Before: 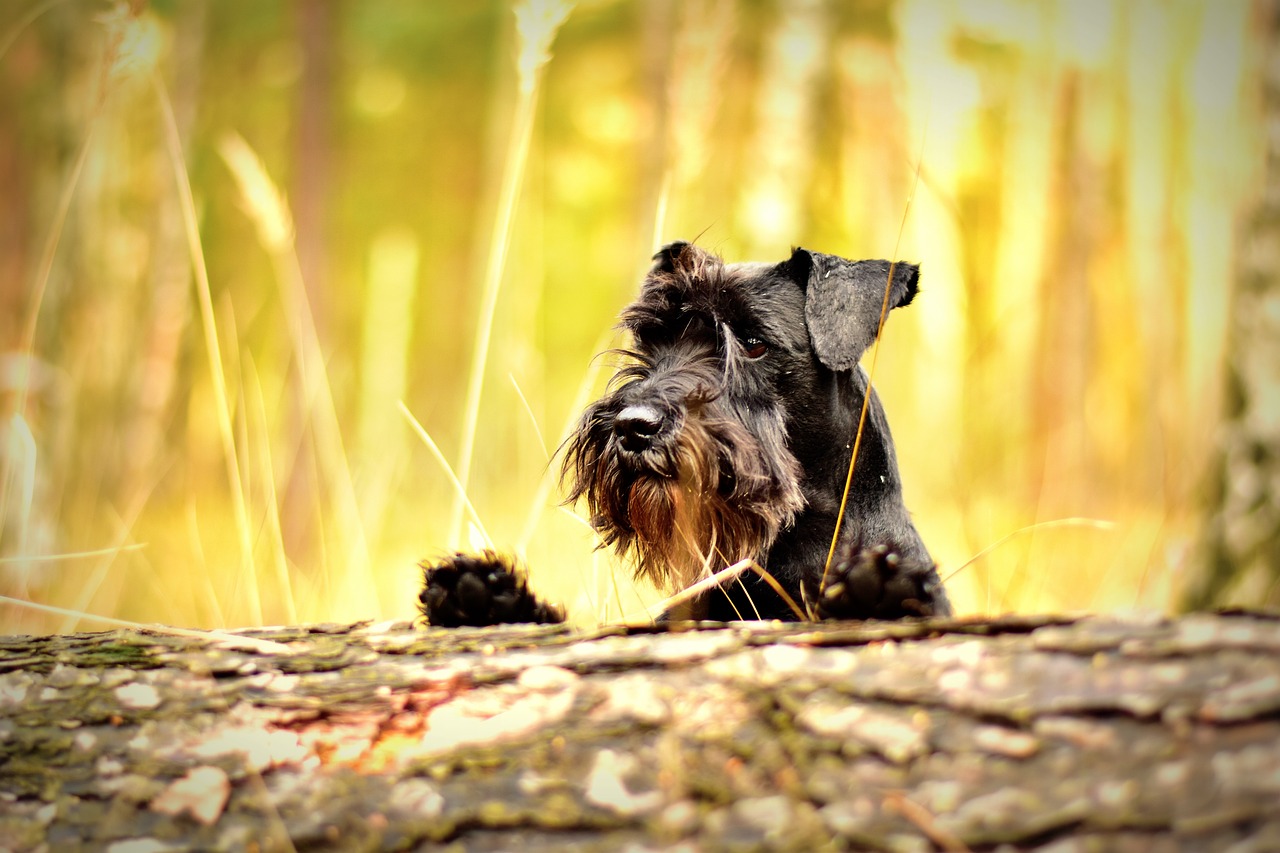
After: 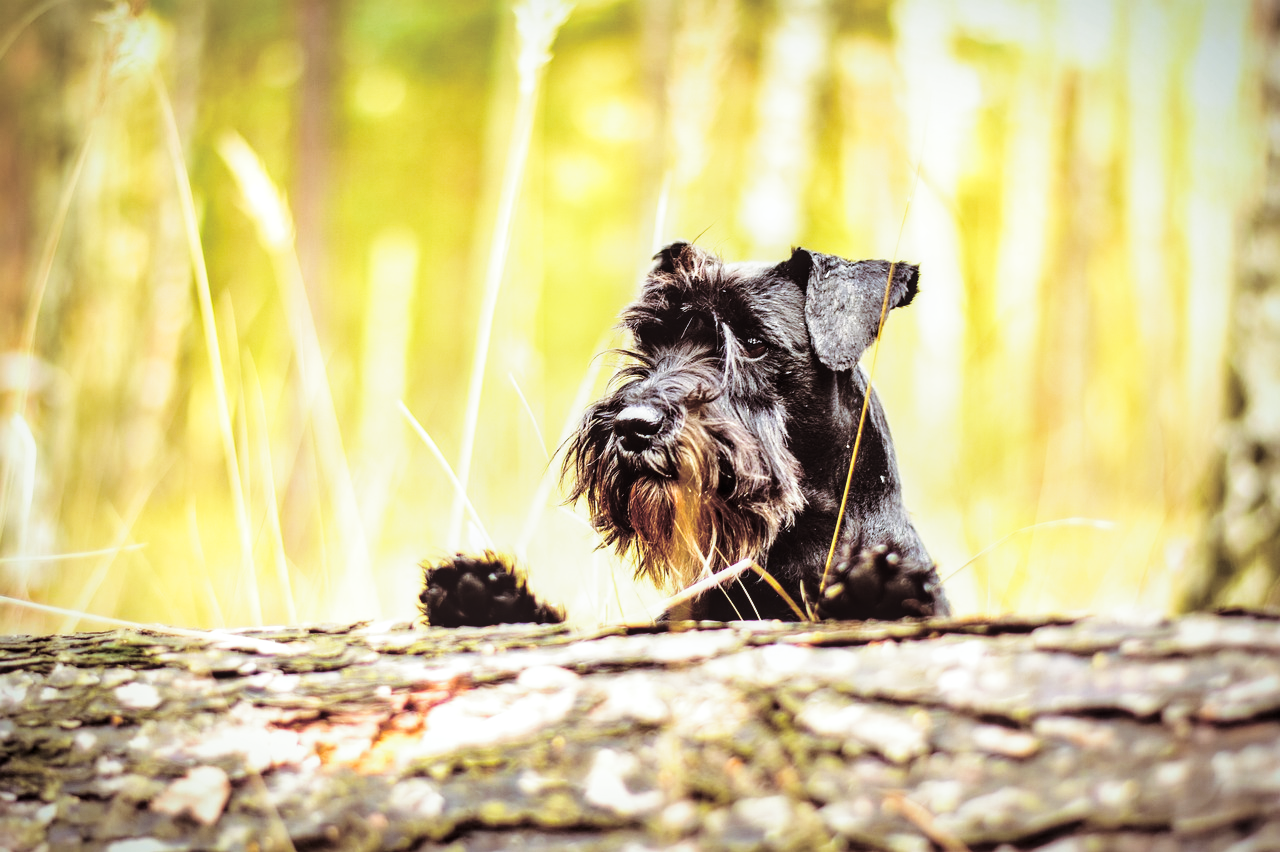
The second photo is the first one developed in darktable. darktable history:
crop: bottom 0.071%
white balance: red 0.926, green 1.003, blue 1.133
base curve: curves: ch0 [(0, 0) (0.028, 0.03) (0.121, 0.232) (0.46, 0.748) (0.859, 0.968) (1, 1)], preserve colors none
split-toning: shadows › saturation 0.24, highlights › hue 54°, highlights › saturation 0.24
exposure: compensate highlight preservation false
local contrast: on, module defaults
